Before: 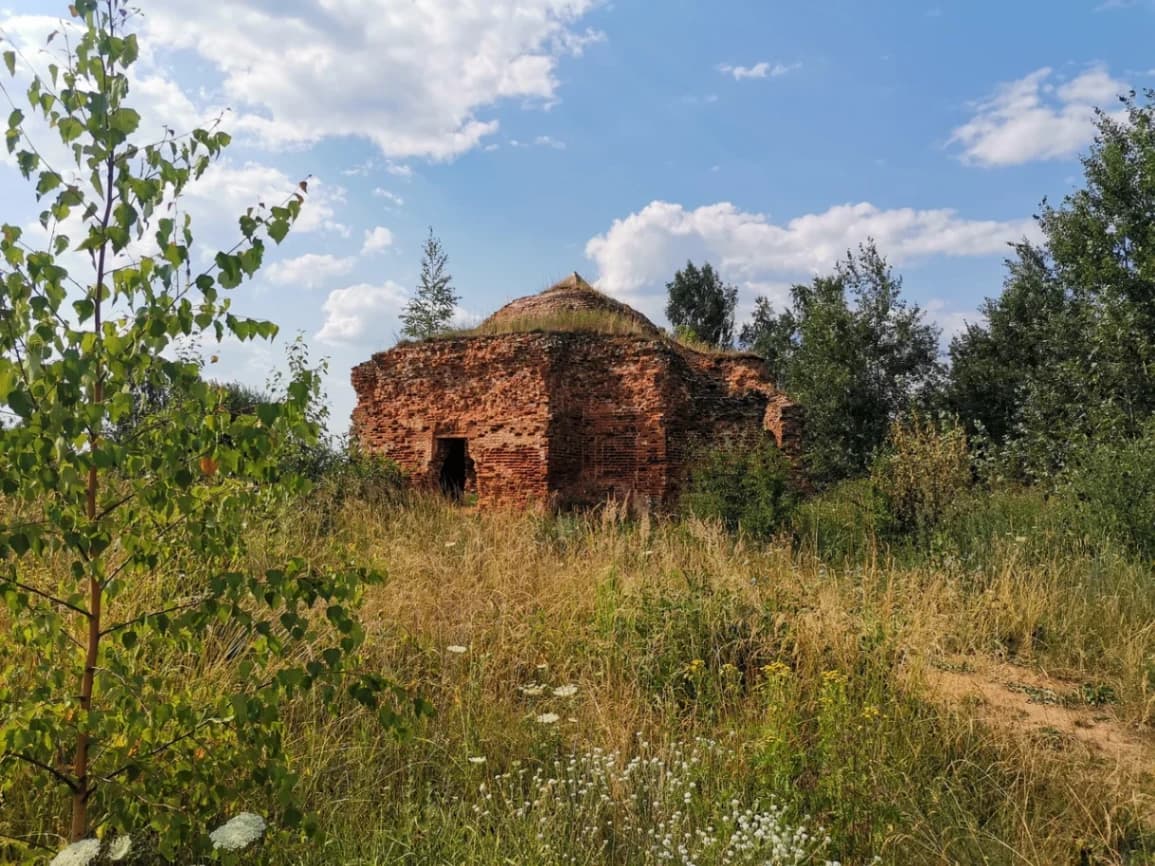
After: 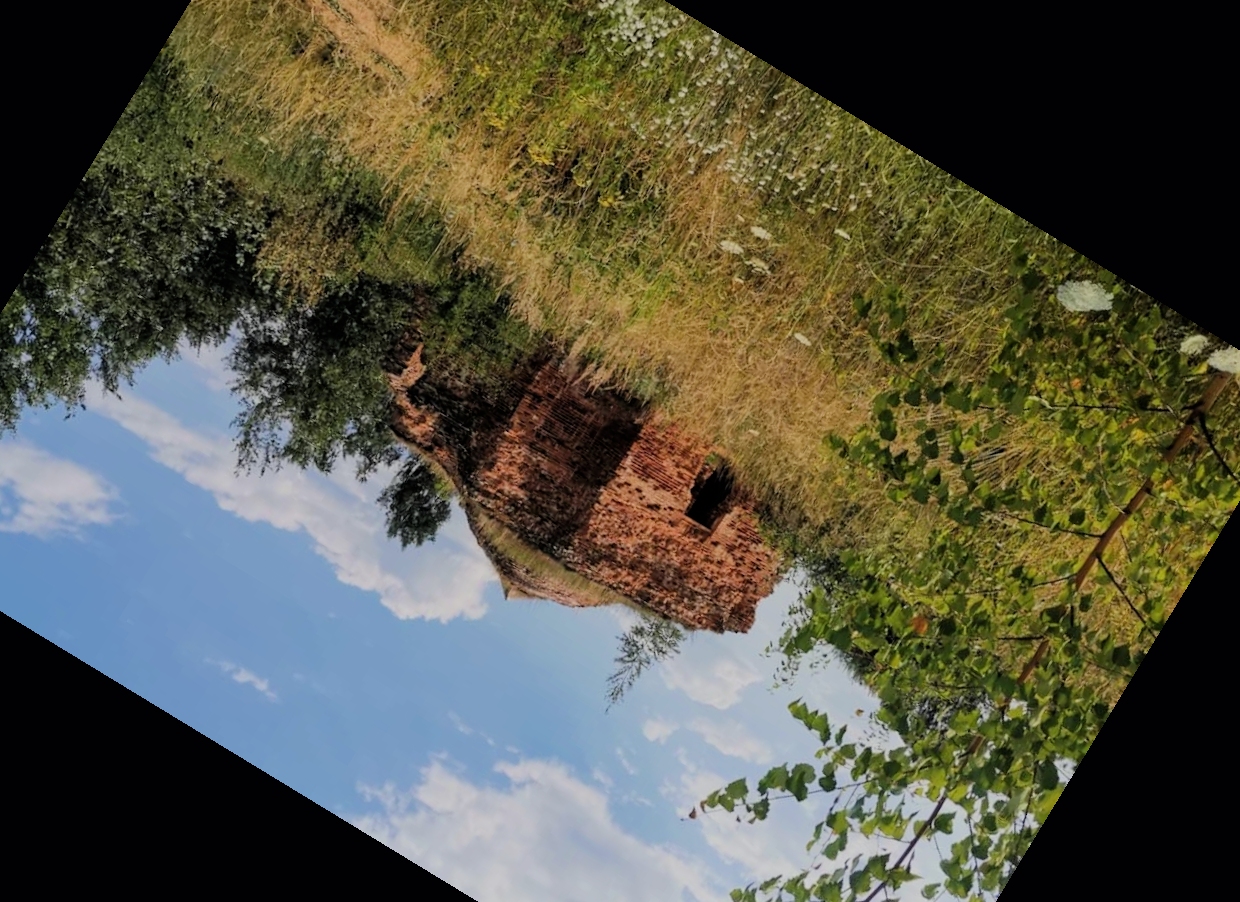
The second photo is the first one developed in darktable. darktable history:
filmic rgb: black relative exposure -7.15 EV, white relative exposure 5.36 EV, hardness 3.02, color science v6 (2022)
crop and rotate: angle 148.68°, left 9.111%, top 15.603%, right 4.588%, bottom 17.041%
